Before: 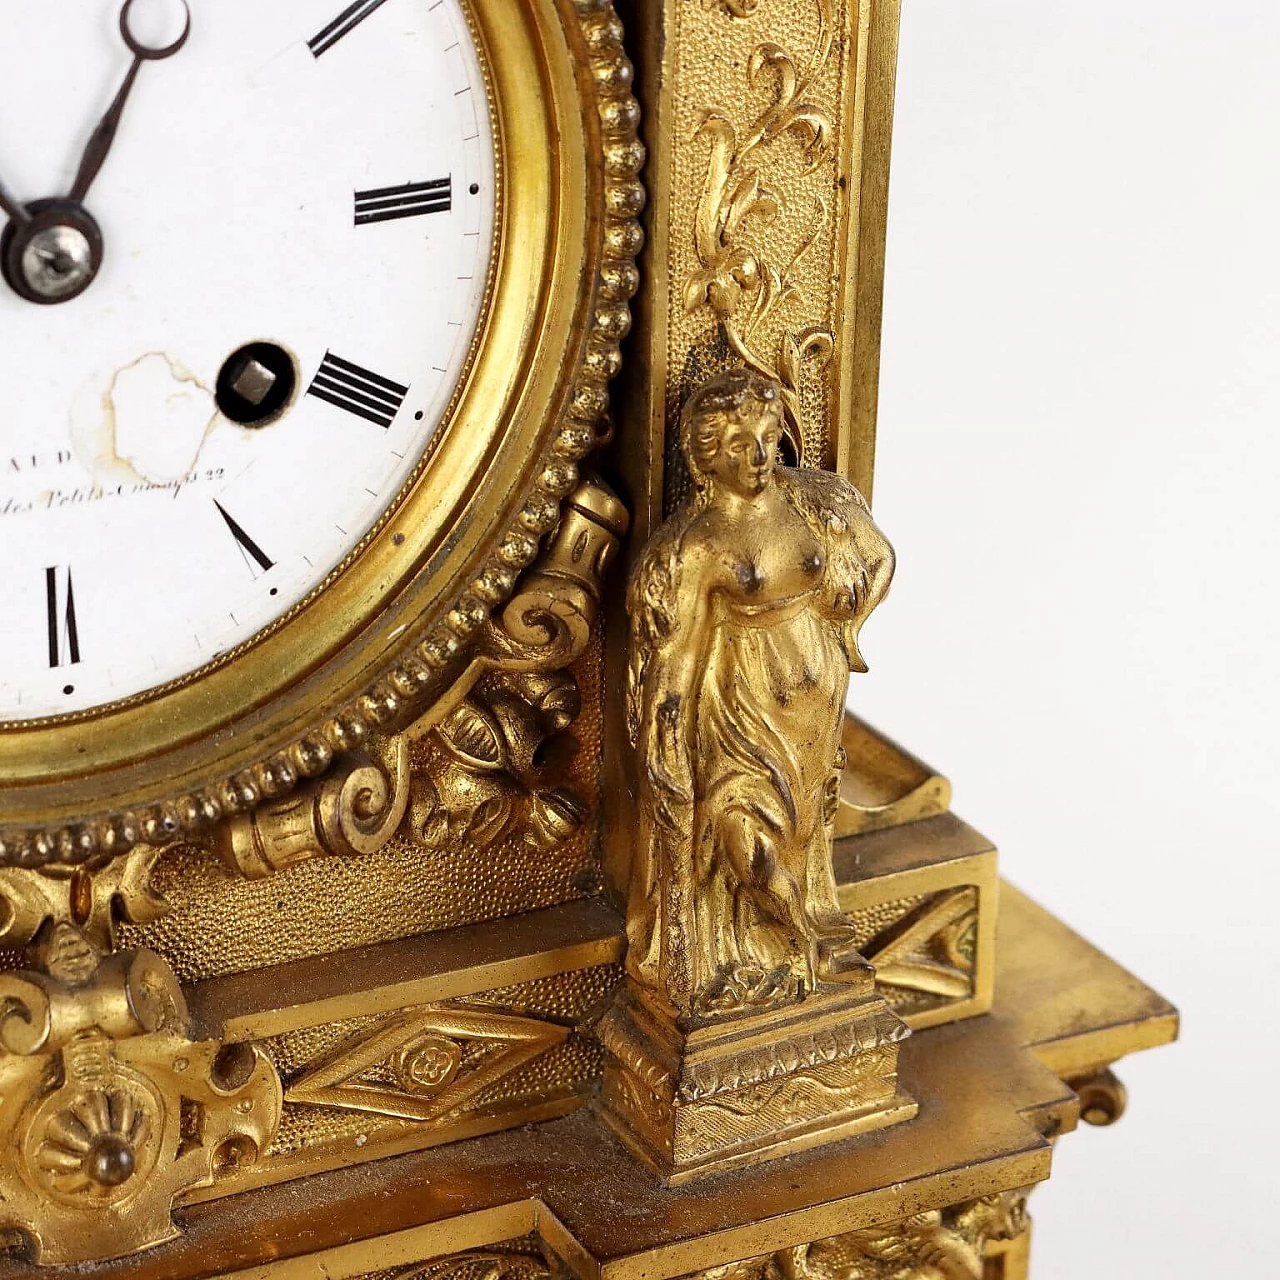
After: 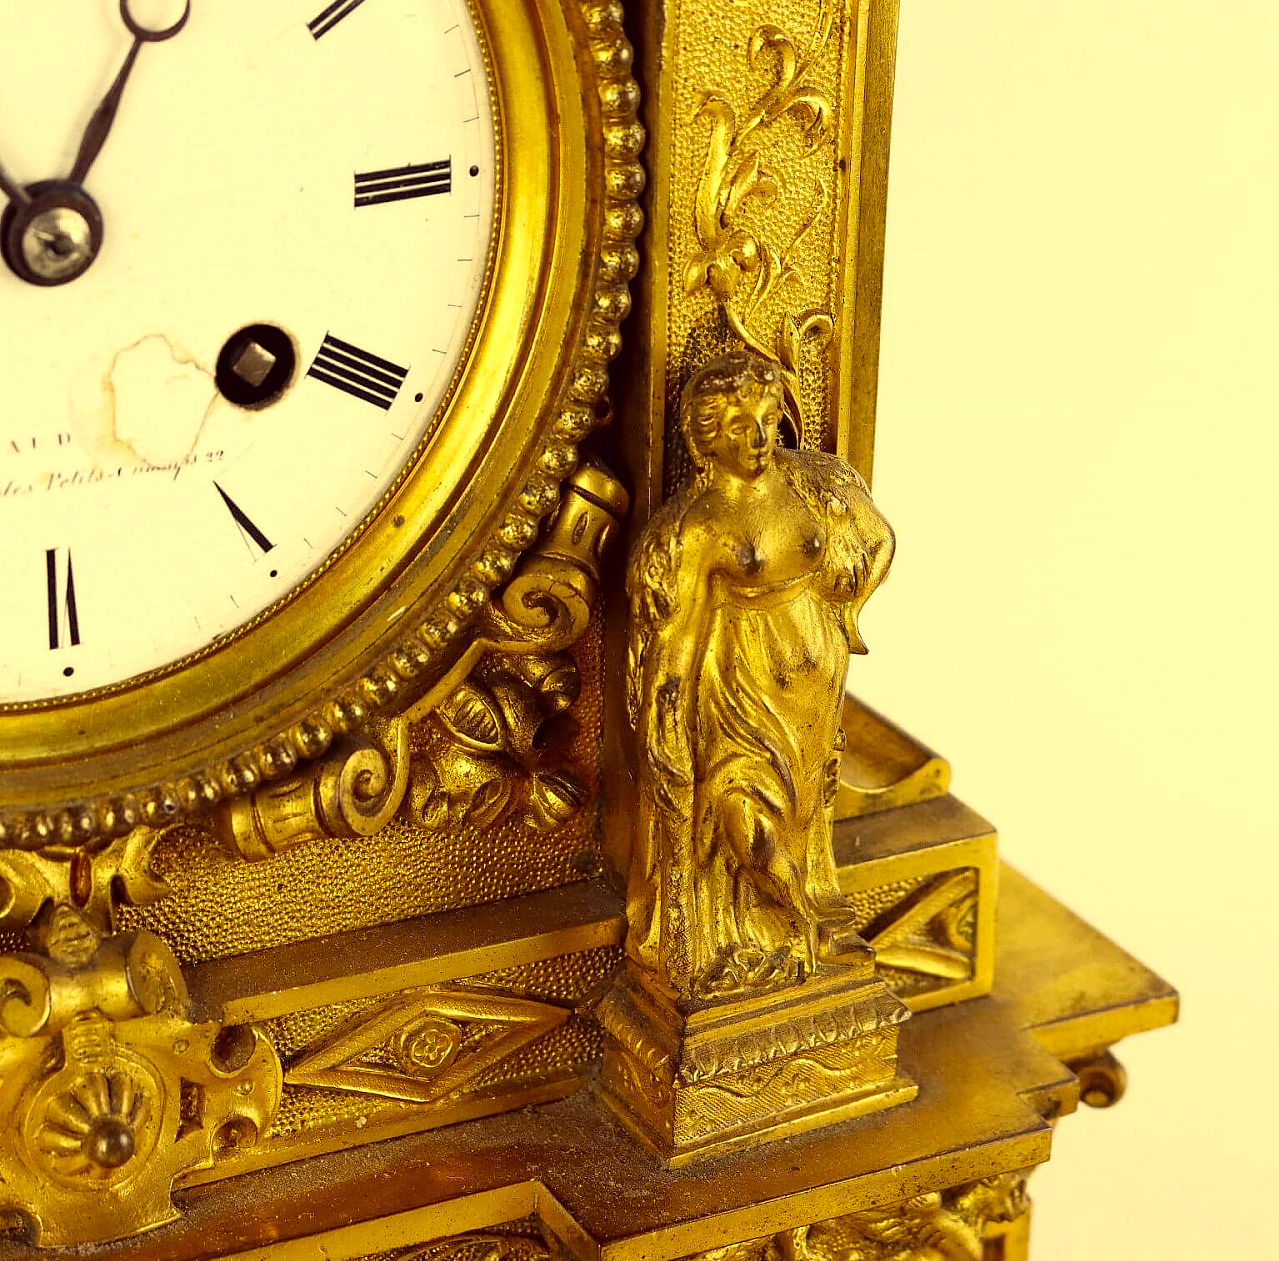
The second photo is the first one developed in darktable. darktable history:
crop: top 1.474%, right 0.055%
color correction: highlights a* -0.585, highlights b* 39.84, shadows a* 9.25, shadows b* -0.543
exposure: exposure 0.127 EV, compensate highlight preservation false
